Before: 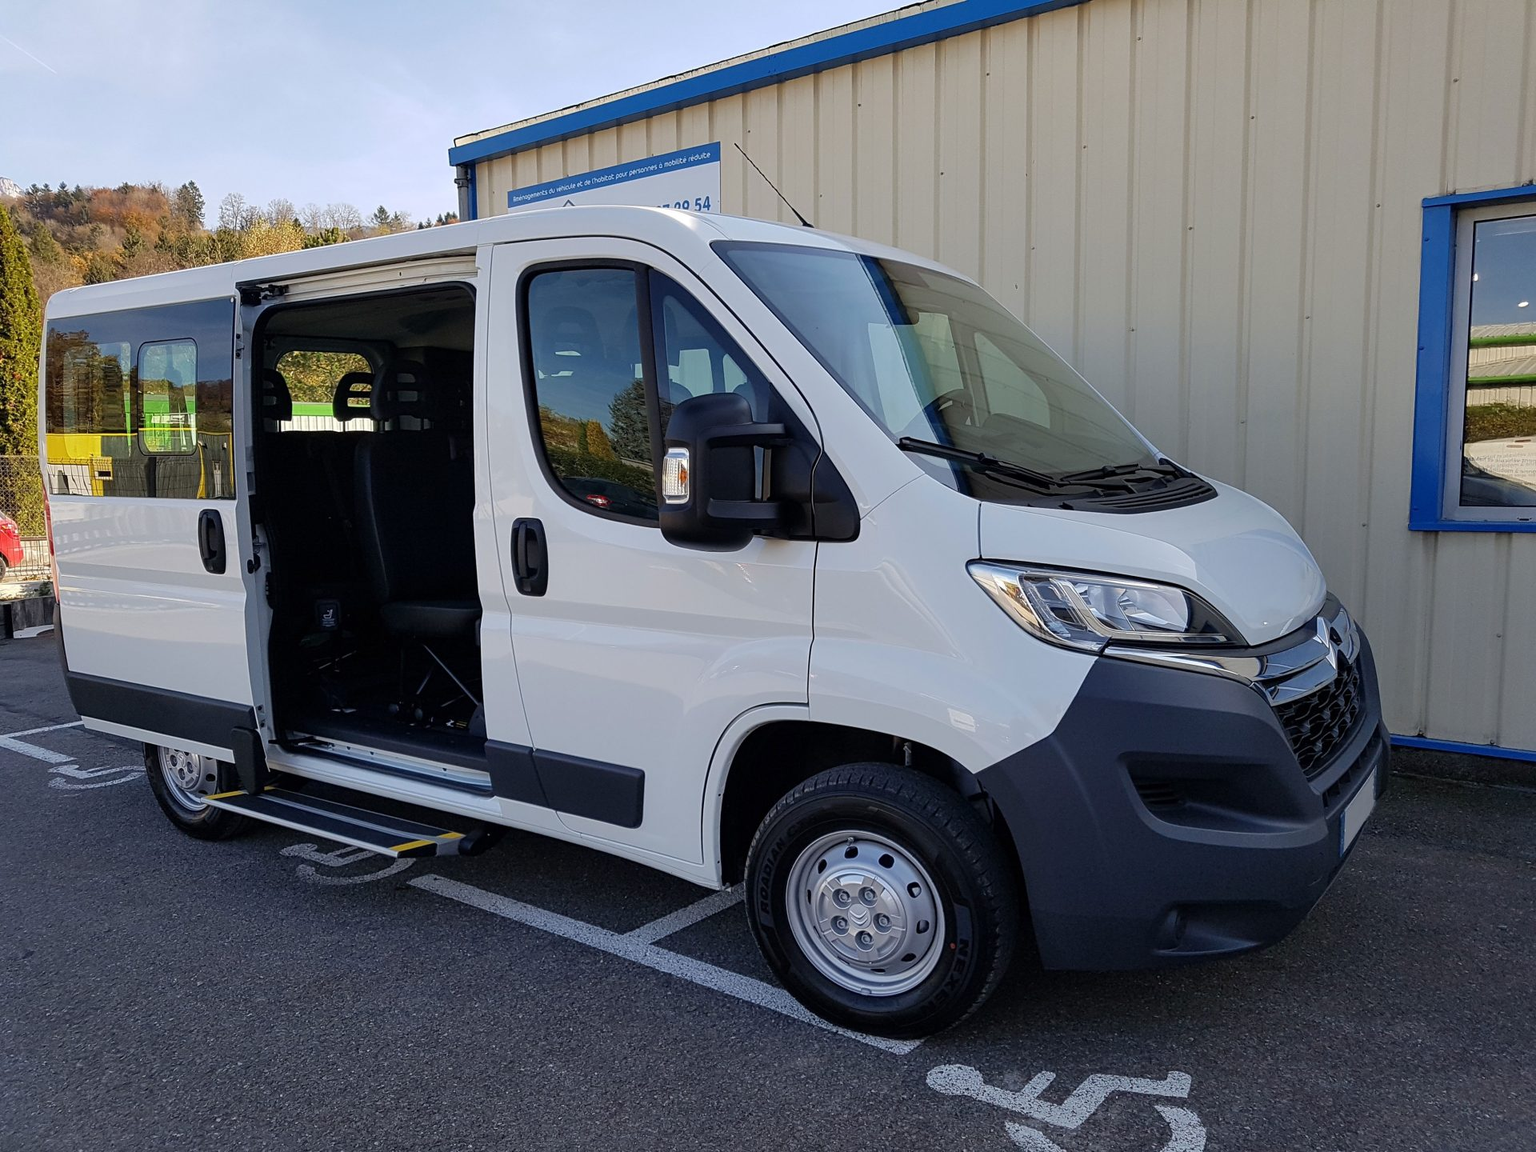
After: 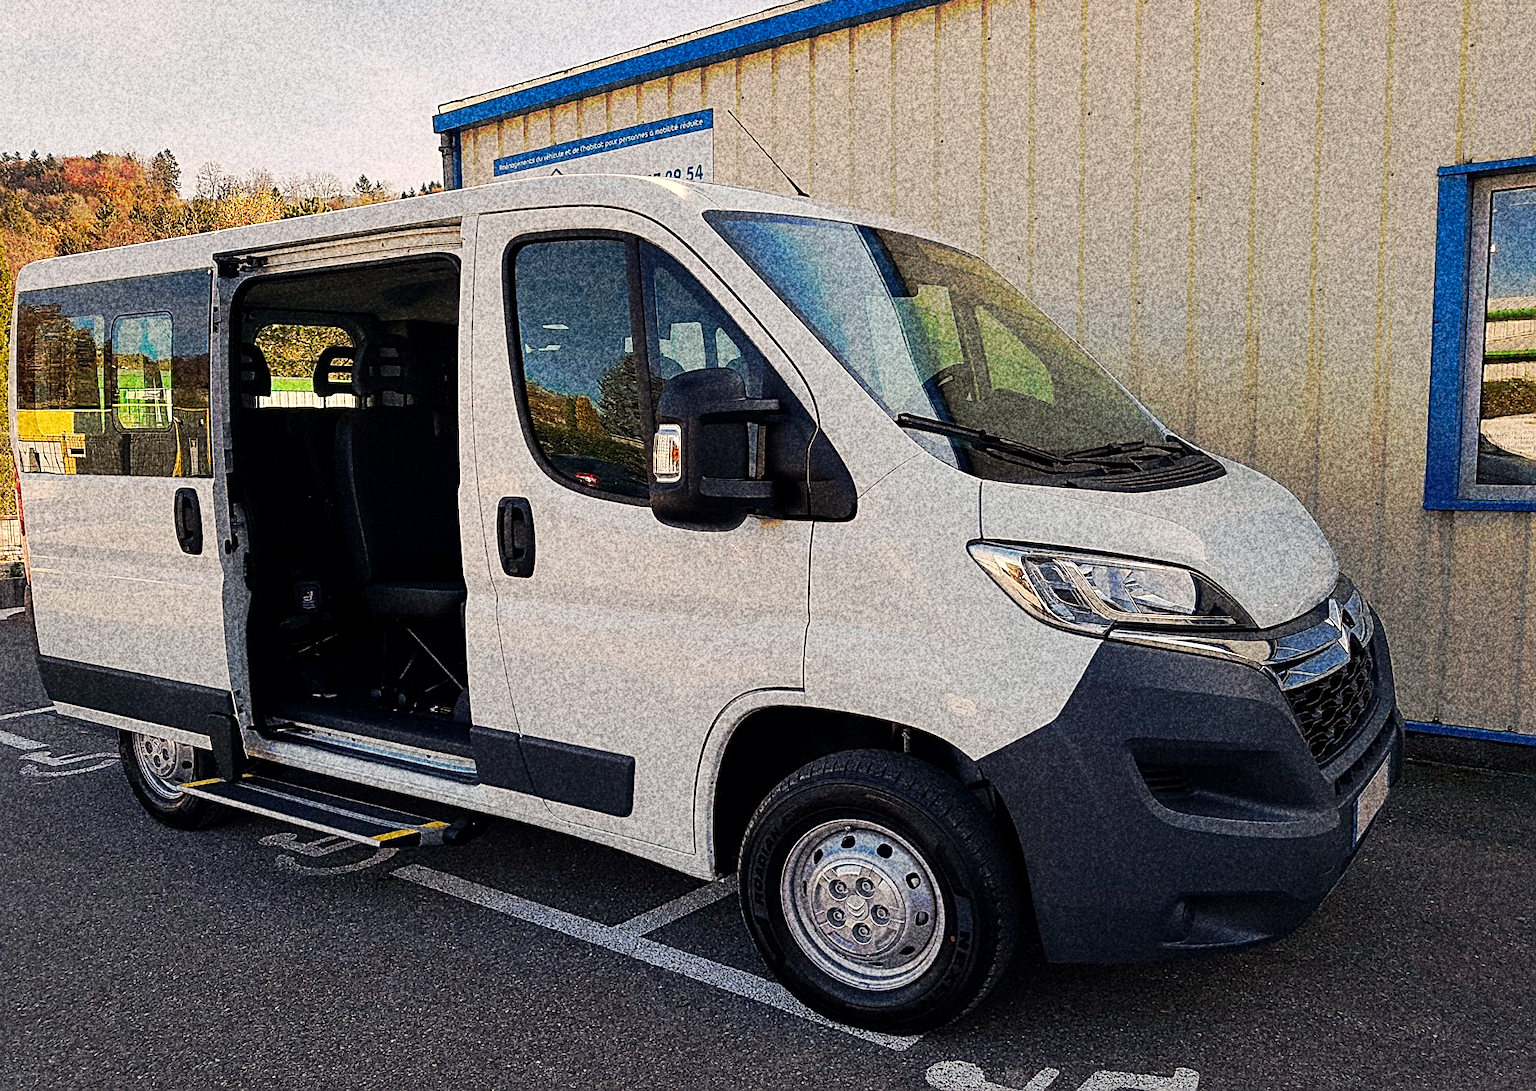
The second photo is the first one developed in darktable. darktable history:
grain: coarseness 30.02 ISO, strength 100%
crop: left 1.964%, top 3.251%, right 1.122%, bottom 4.933%
color calibration: illuminant as shot in camera, x 0.358, y 0.373, temperature 4628.91 K
white balance: red 1.123, blue 0.83
sharpen: amount 0.75
exposure: black level correction 0.001, compensate highlight preservation false
tone curve: curves: ch0 [(0, 0) (0.003, 0.003) (0.011, 0.011) (0.025, 0.024) (0.044, 0.043) (0.069, 0.067) (0.1, 0.096) (0.136, 0.131) (0.177, 0.171) (0.224, 0.217) (0.277, 0.267) (0.335, 0.324) (0.399, 0.385) (0.468, 0.452) (0.543, 0.632) (0.623, 0.697) (0.709, 0.766) (0.801, 0.839) (0.898, 0.917) (1, 1)], preserve colors none
